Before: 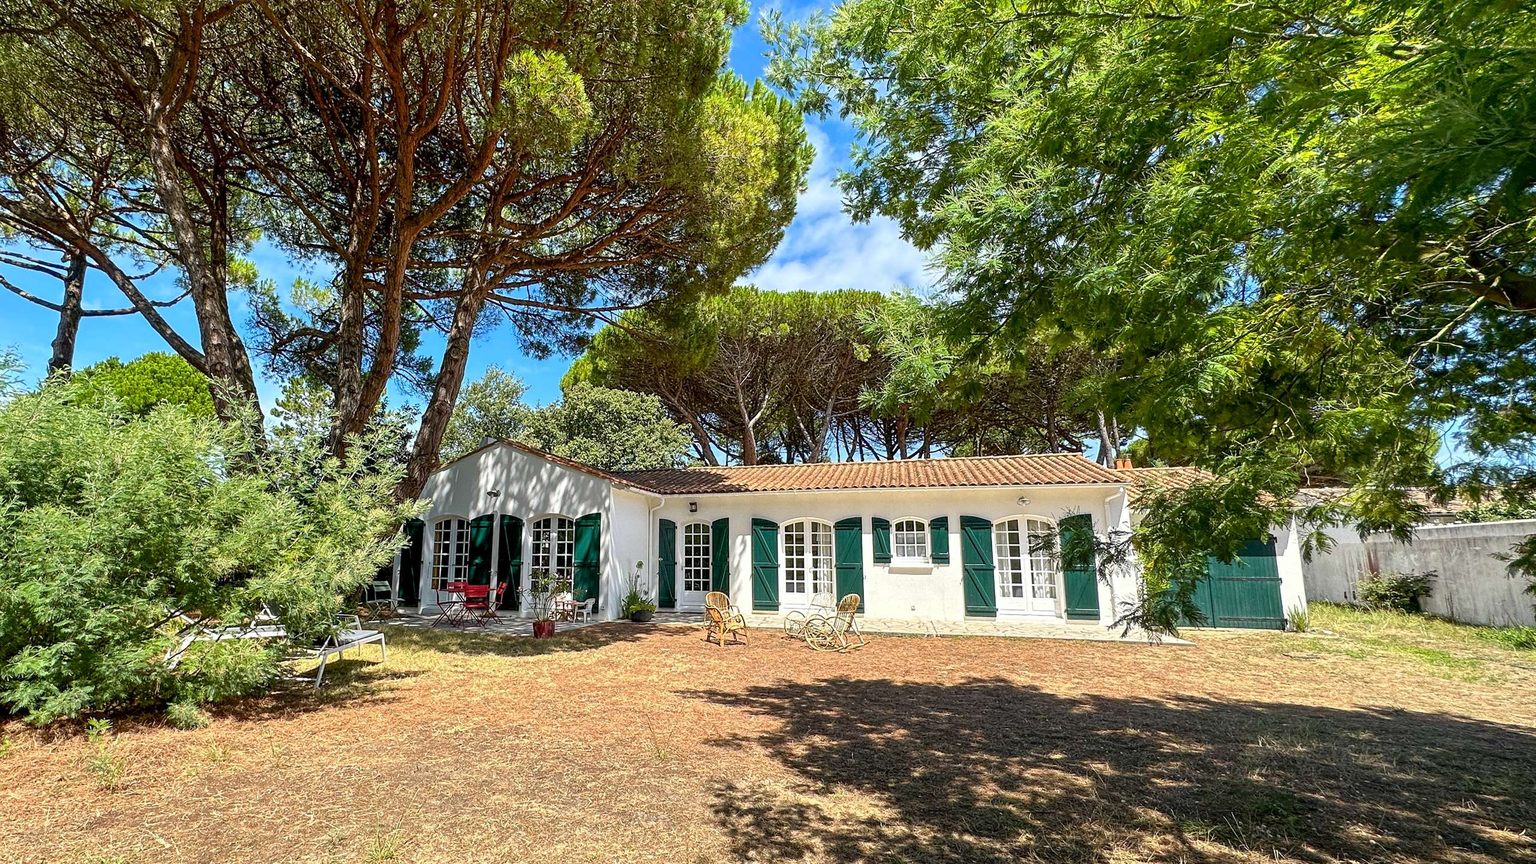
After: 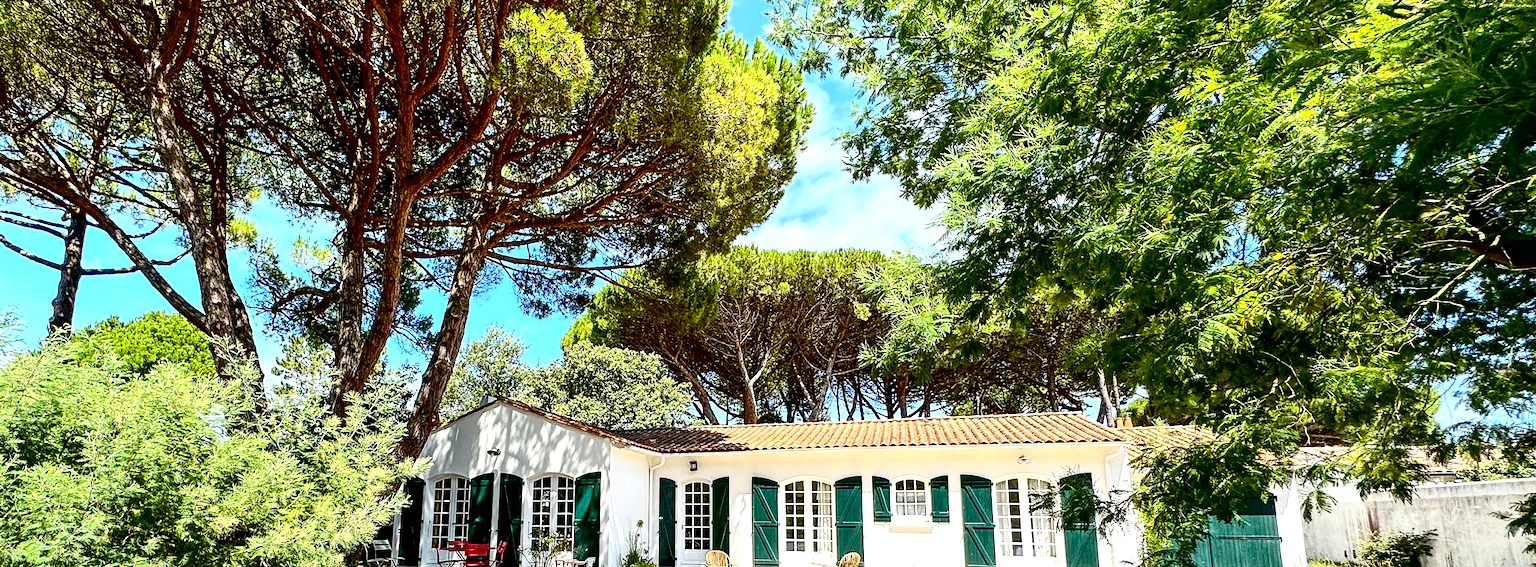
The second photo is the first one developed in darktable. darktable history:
contrast brightness saturation: contrast 0.28
exposure: black level correction 0.012, exposure 0.7 EV, compensate exposure bias true, compensate highlight preservation false
crop and rotate: top 4.848%, bottom 29.503%
